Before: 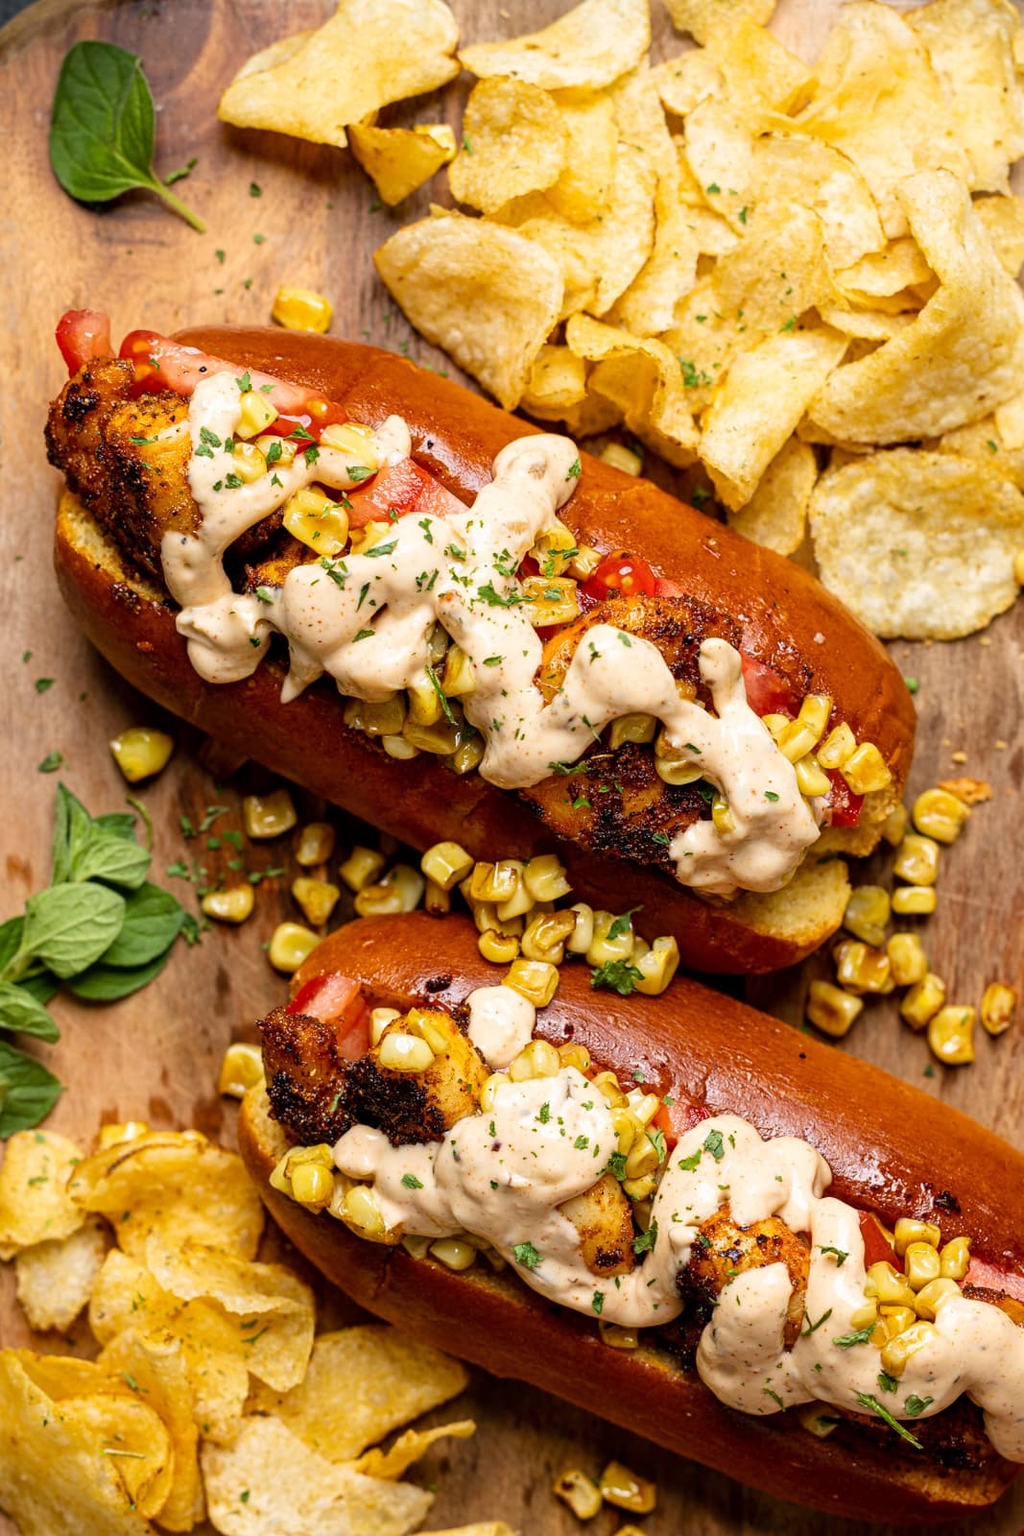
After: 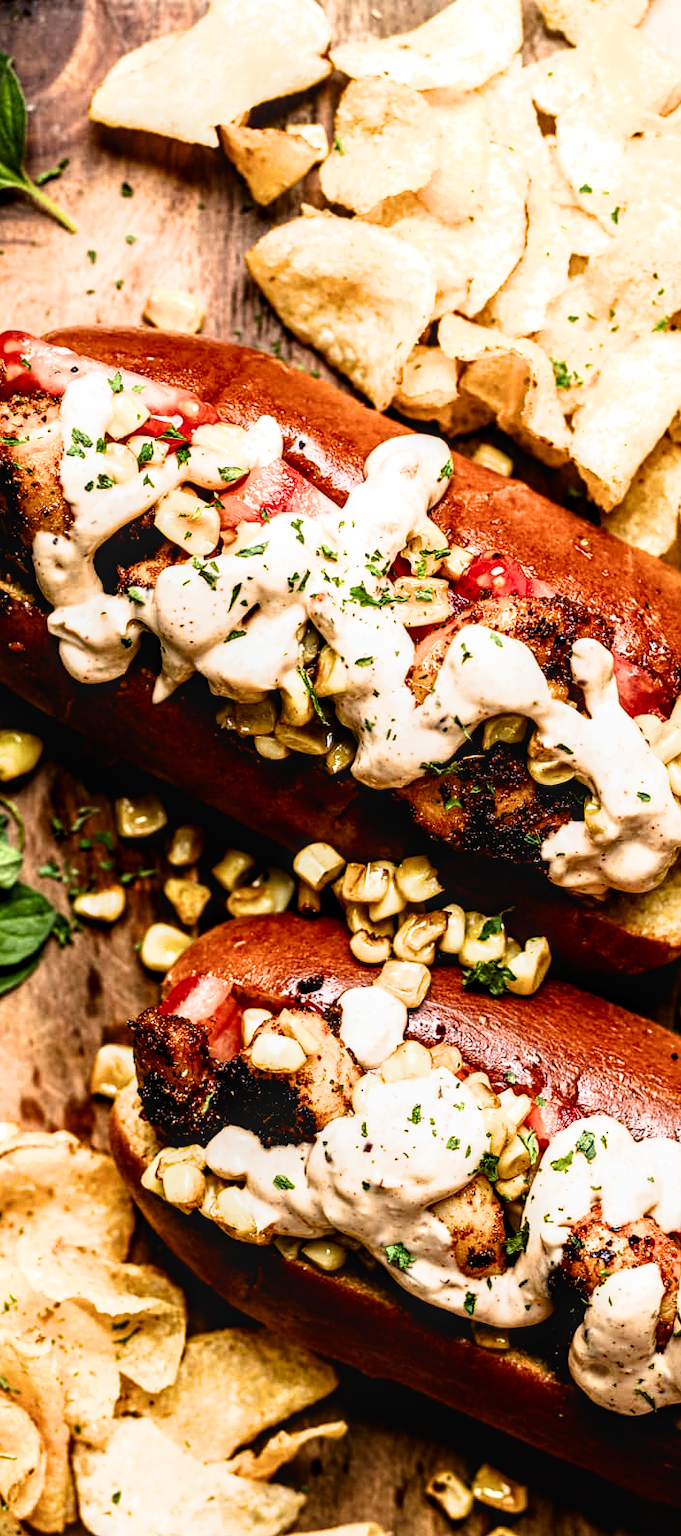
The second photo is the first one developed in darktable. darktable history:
crop and rotate: left 12.586%, right 20.932%
contrast brightness saturation: contrast 0.135, brightness -0.054, saturation 0.159
filmic rgb: black relative exposure -8.25 EV, white relative exposure 2.24 EV, hardness 7.14, latitude 86.67%, contrast 1.706, highlights saturation mix -4.25%, shadows ↔ highlights balance -2.08%
local contrast: detail 130%
